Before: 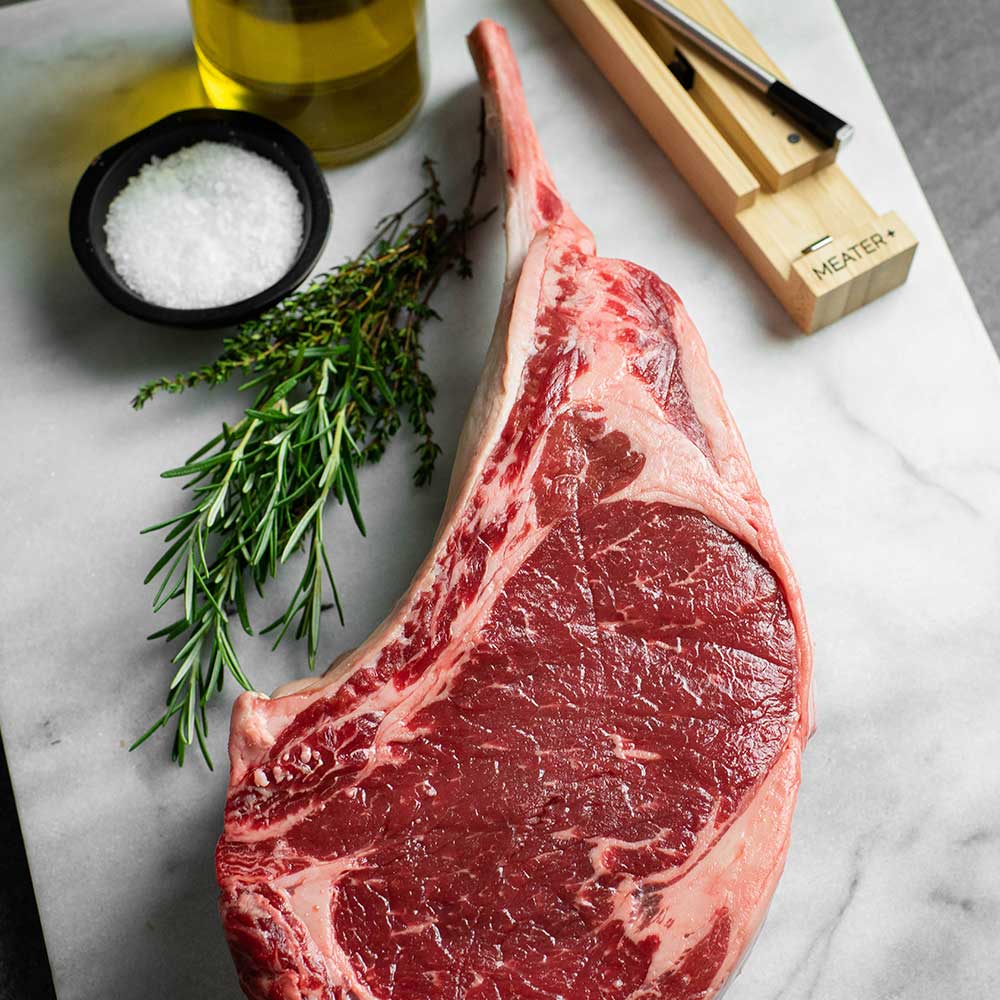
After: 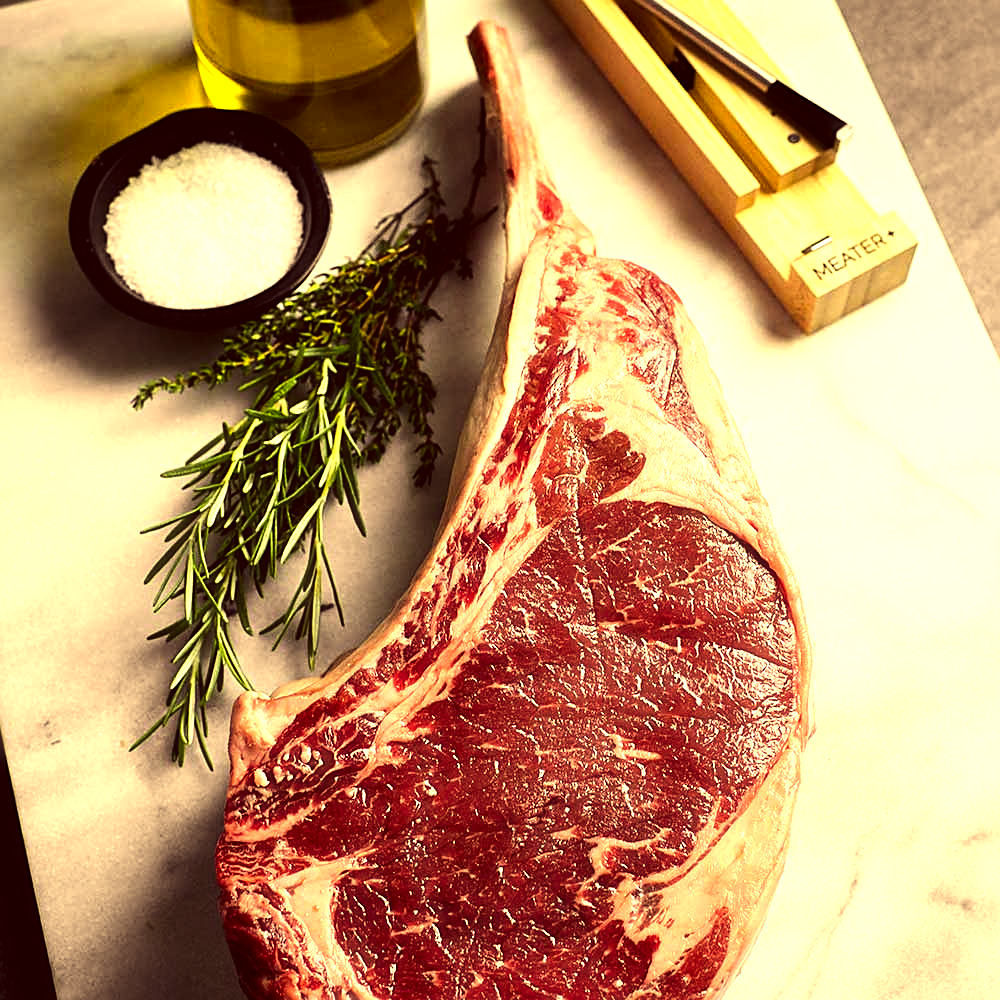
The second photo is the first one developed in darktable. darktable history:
tone equalizer: -8 EV -1.08 EV, -7 EV -1.01 EV, -6 EV -0.867 EV, -5 EV -0.578 EV, -3 EV 0.578 EV, -2 EV 0.867 EV, -1 EV 1.01 EV, +0 EV 1.08 EV, edges refinement/feathering 500, mask exposure compensation -1.57 EV, preserve details no
sharpen: on, module defaults
haze removal: strength -0.09, adaptive false
color correction: highlights a* 10.12, highlights b* 39.04, shadows a* 14.62, shadows b* 3.37
